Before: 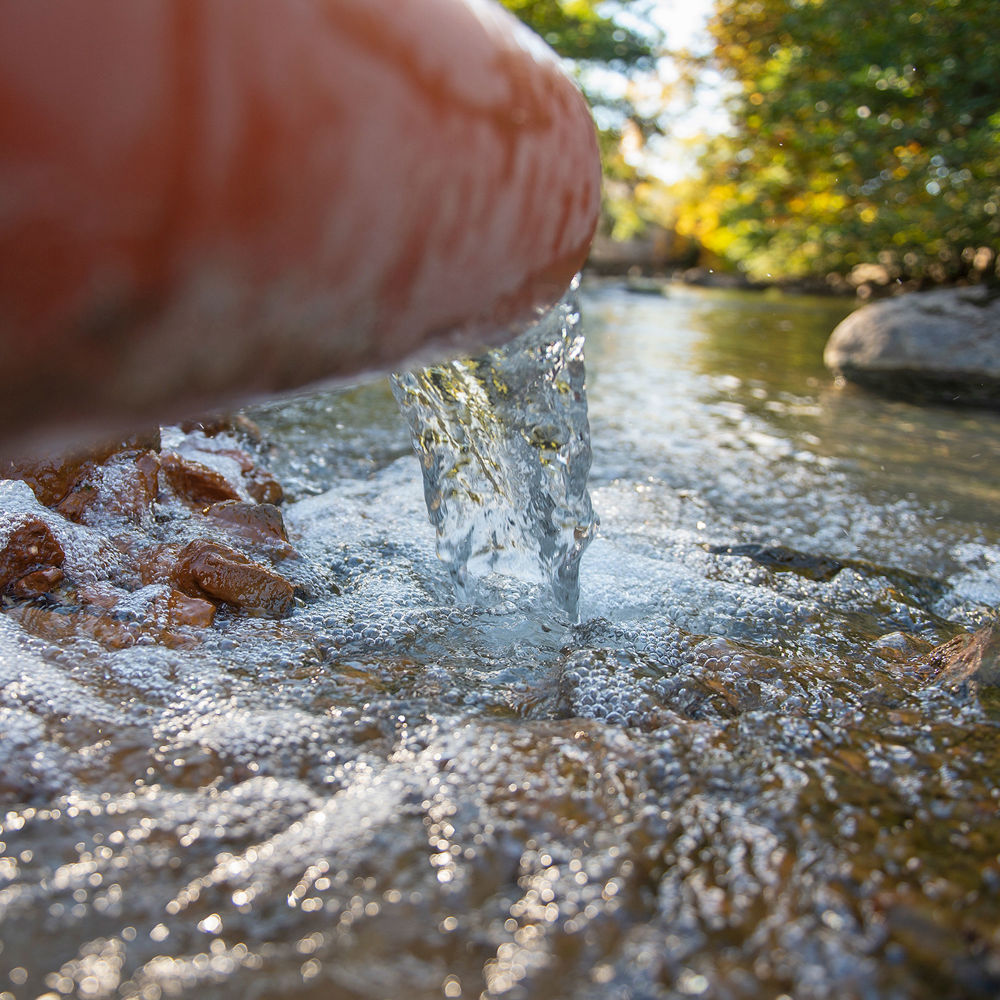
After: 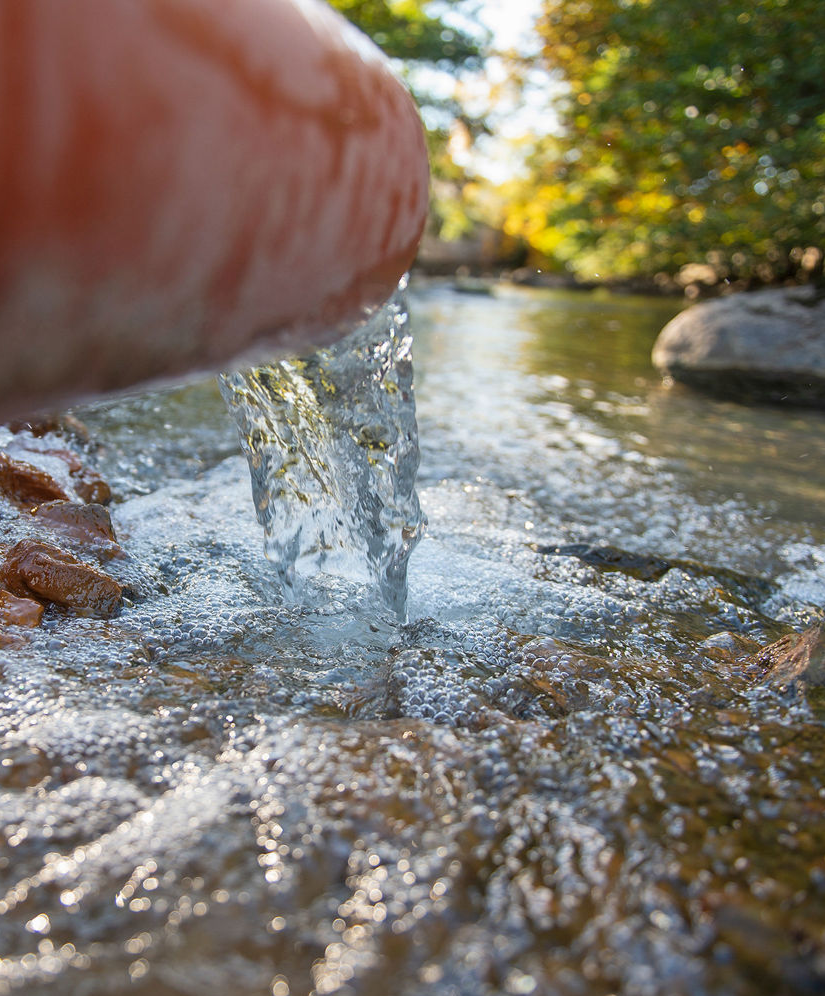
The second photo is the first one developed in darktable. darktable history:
crop: left 17.253%, bottom 0.018%
